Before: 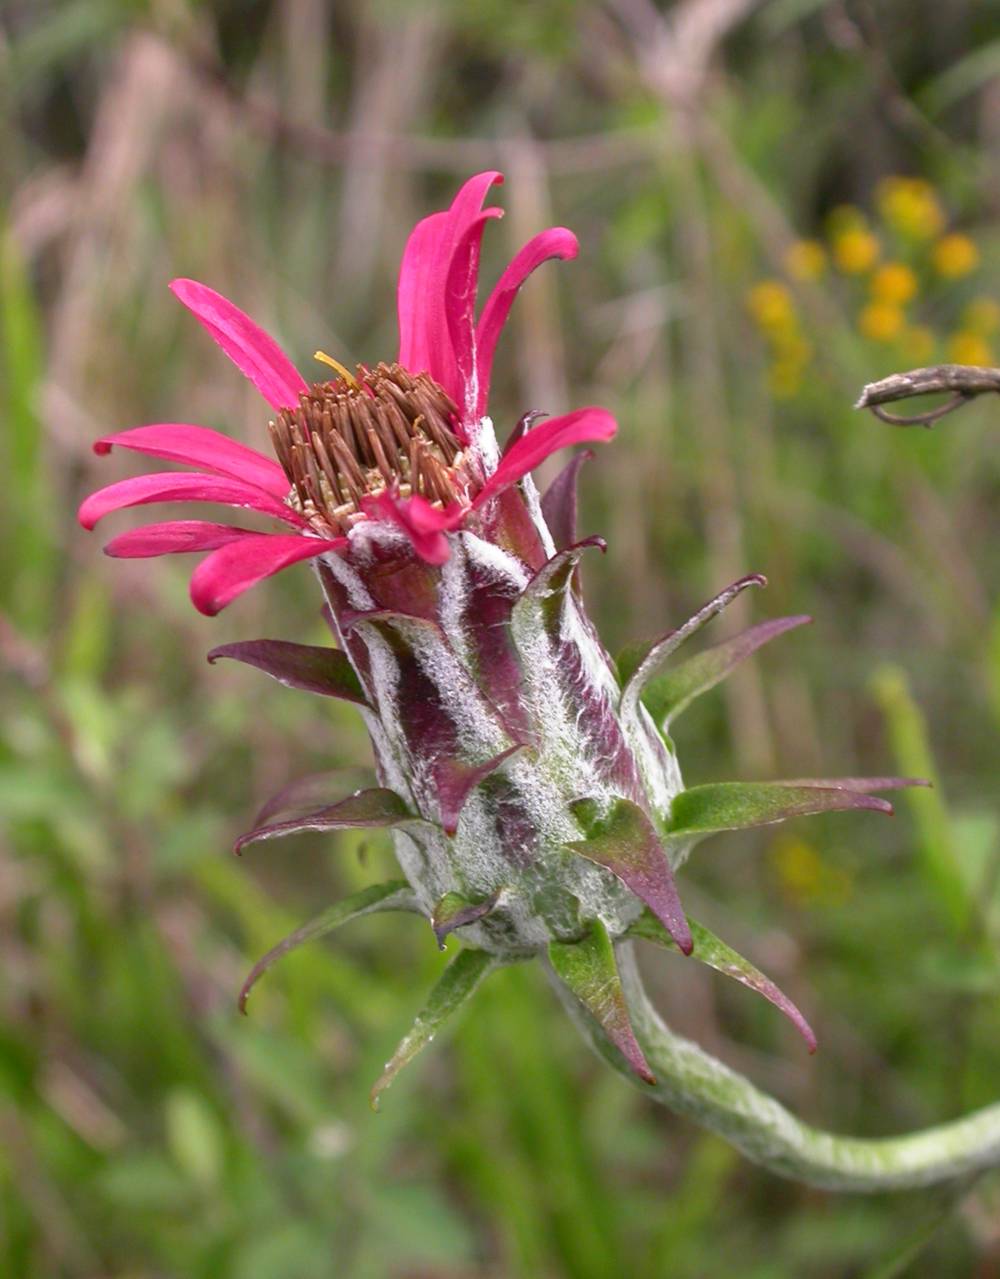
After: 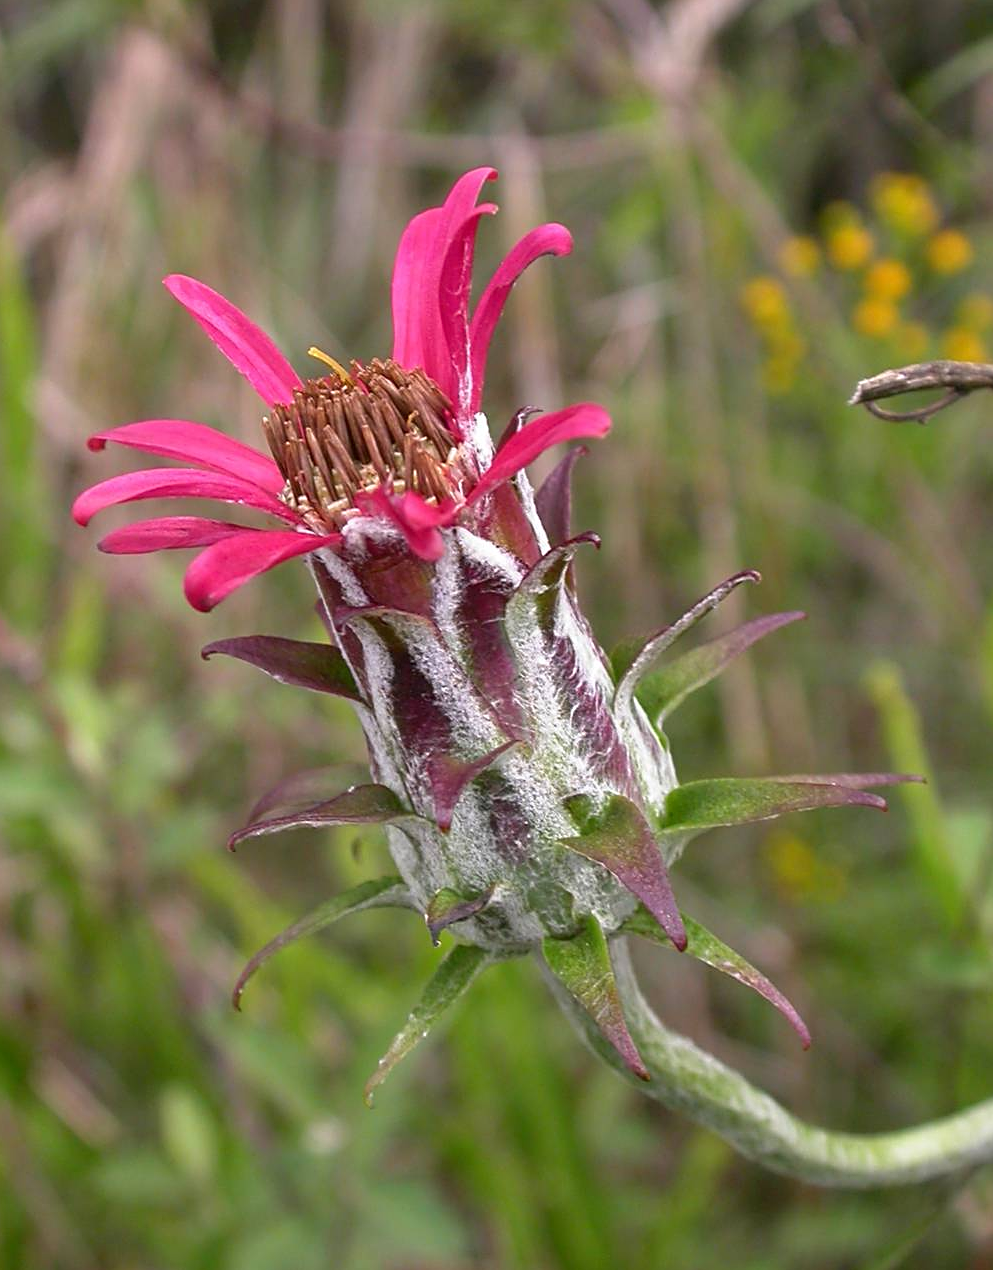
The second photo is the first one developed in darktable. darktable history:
crop and rotate: left 0.601%, top 0.341%, bottom 0.293%
sharpen: amount 0.491
